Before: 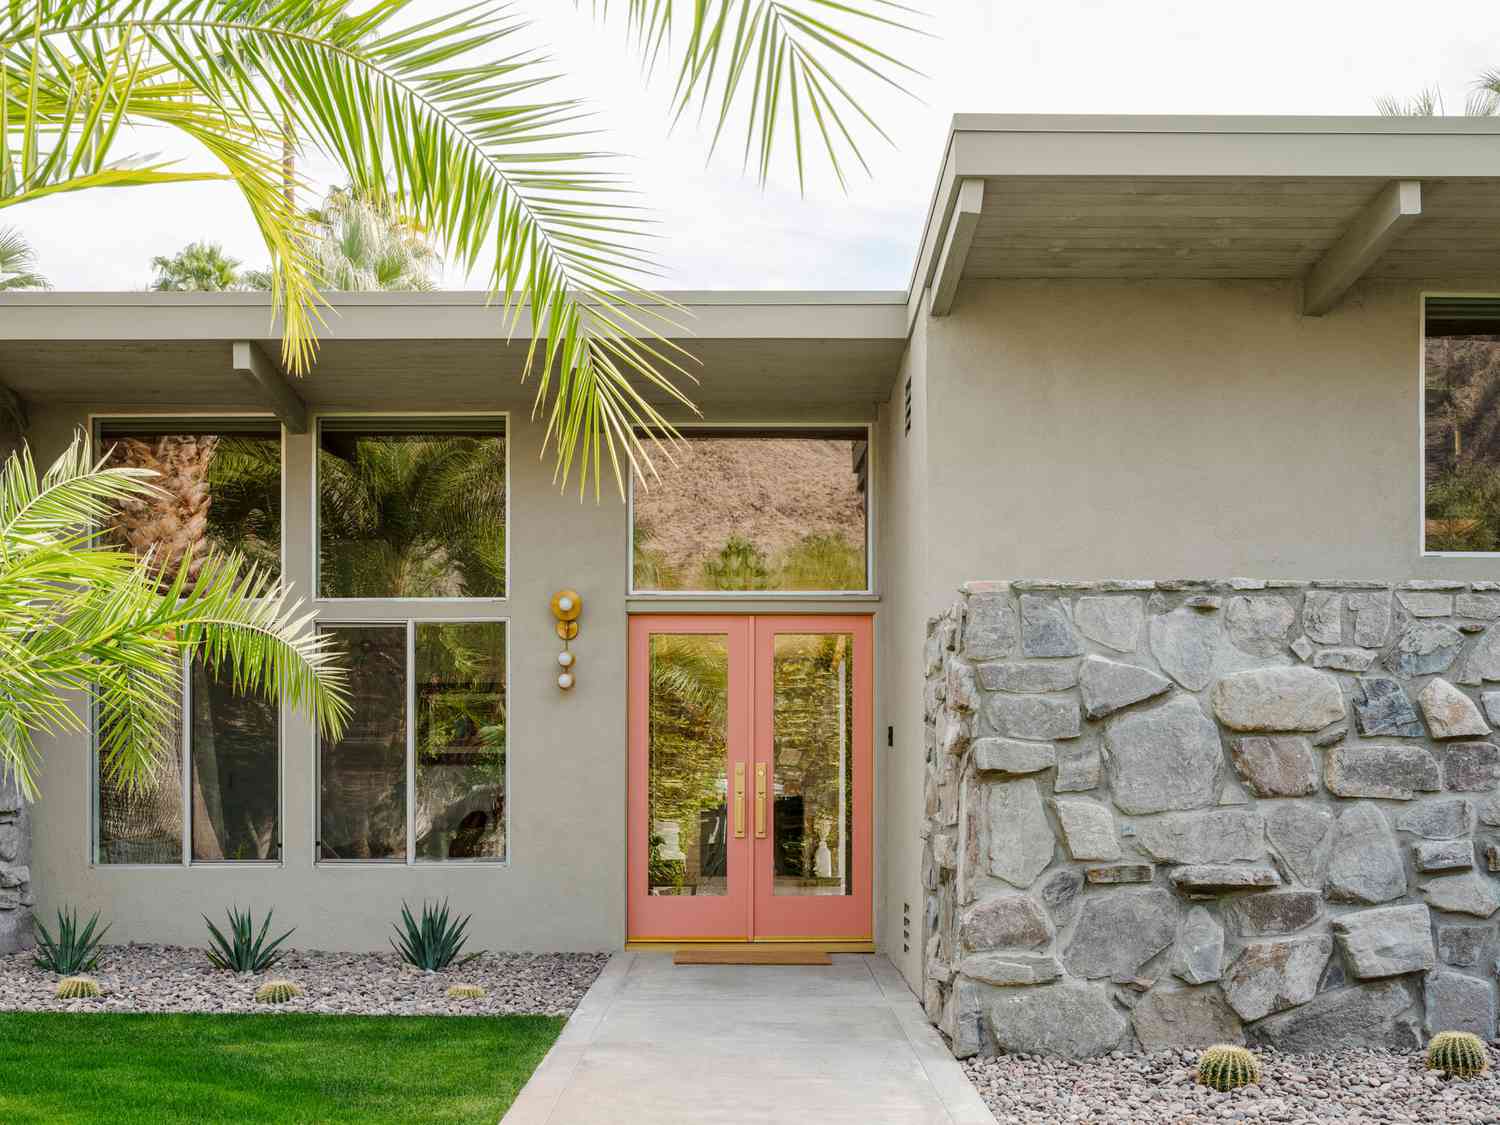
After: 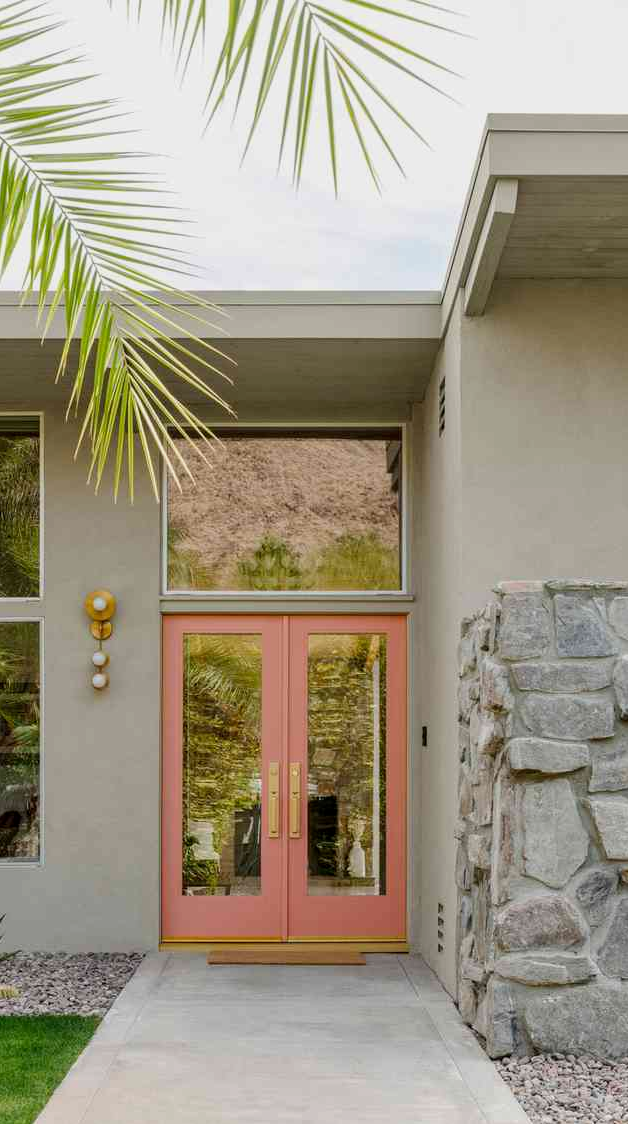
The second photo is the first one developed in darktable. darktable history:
exposure: black level correction 0.002, exposure -0.198 EV, compensate exposure bias true, compensate highlight preservation false
crop: left 31.076%, right 27.025%
